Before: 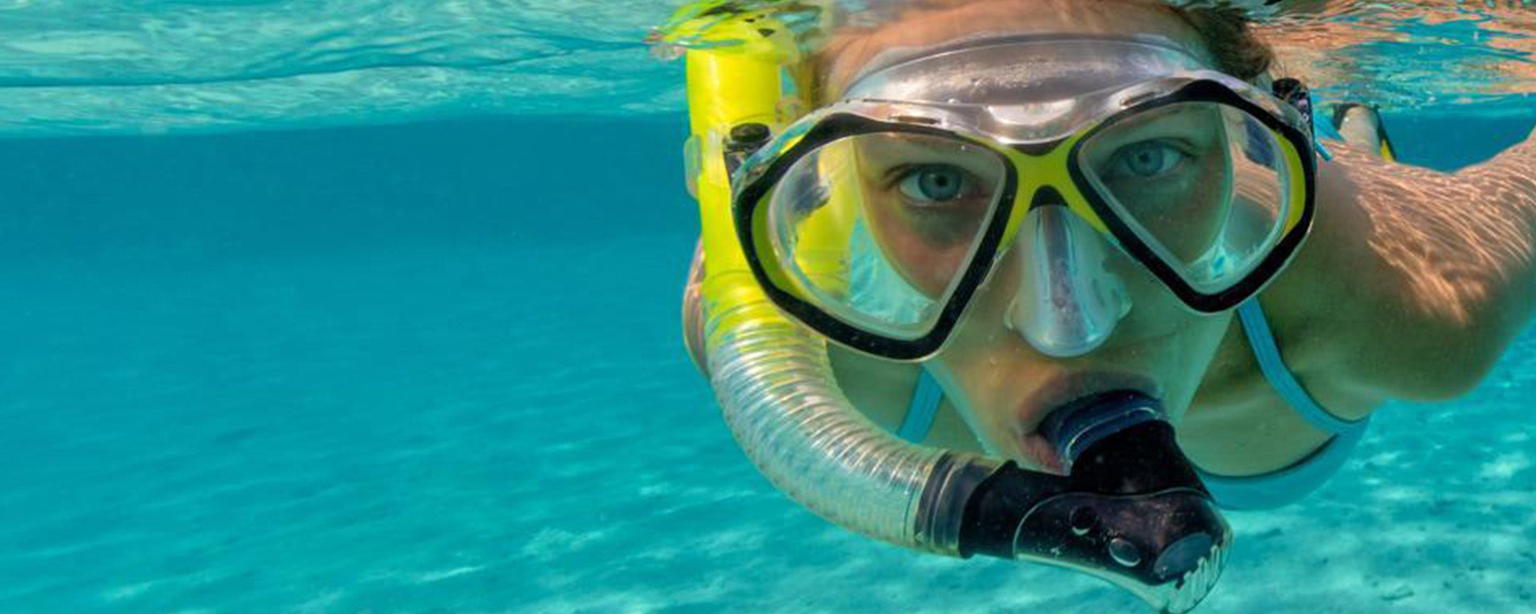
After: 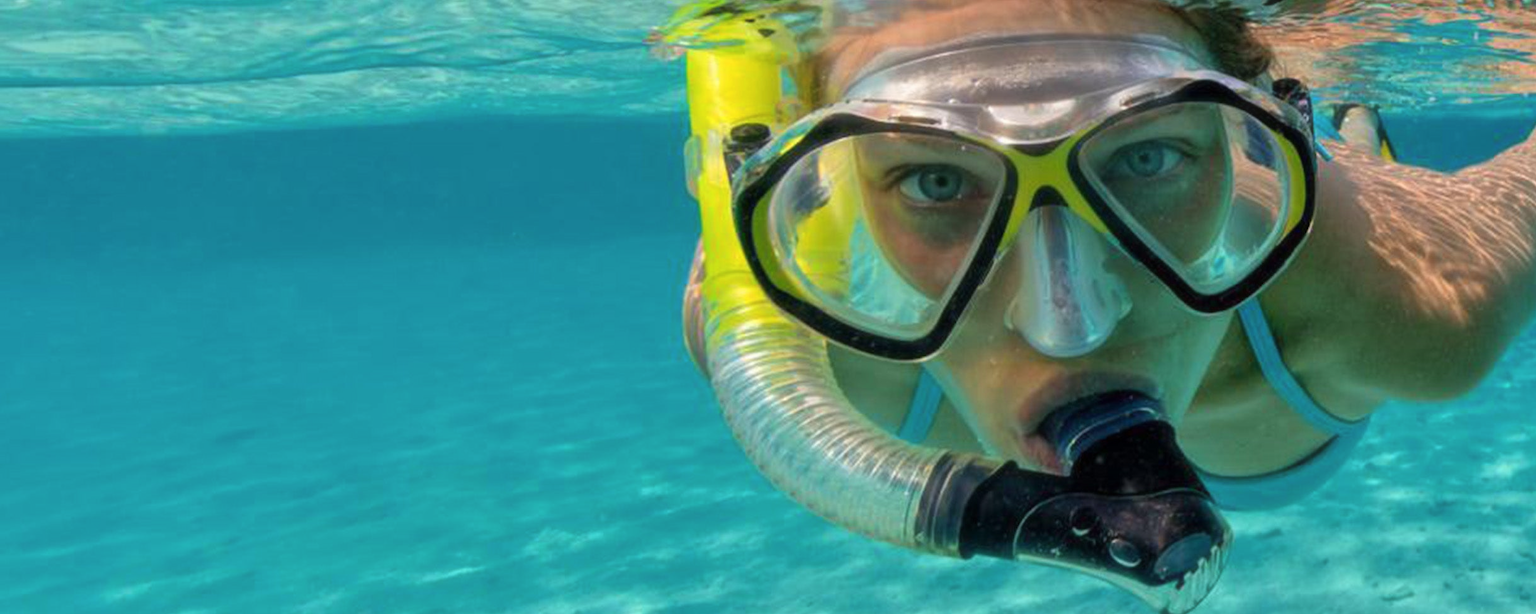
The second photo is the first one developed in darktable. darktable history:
haze removal: strength -0.1, adaptive false
white balance: emerald 1
